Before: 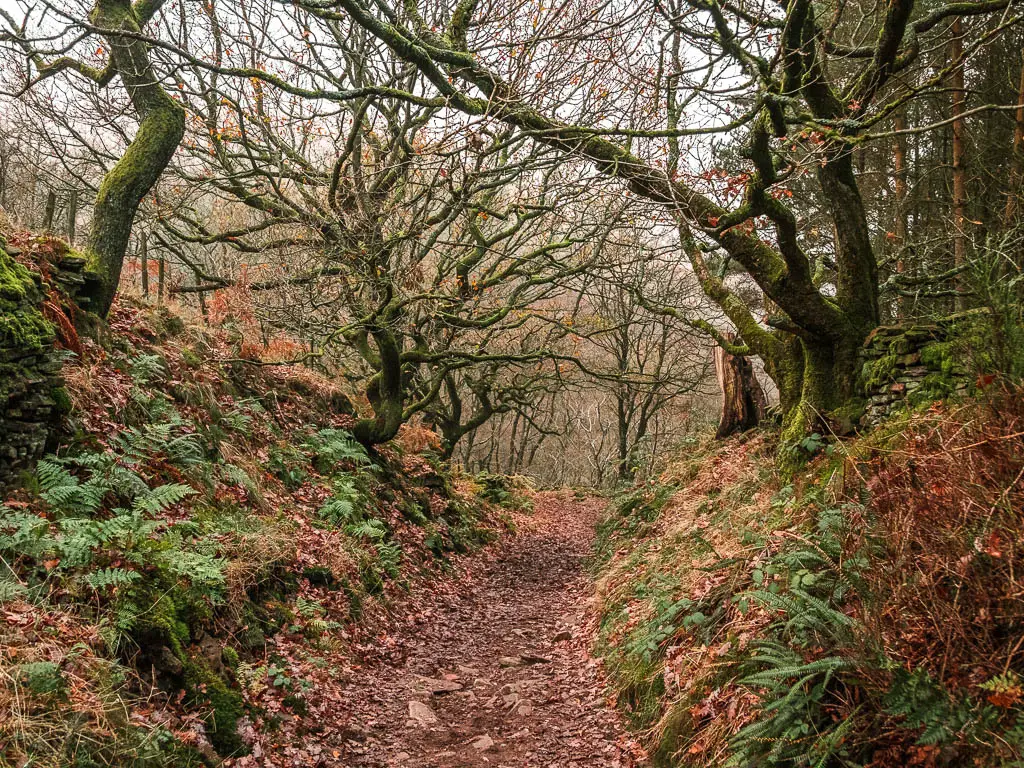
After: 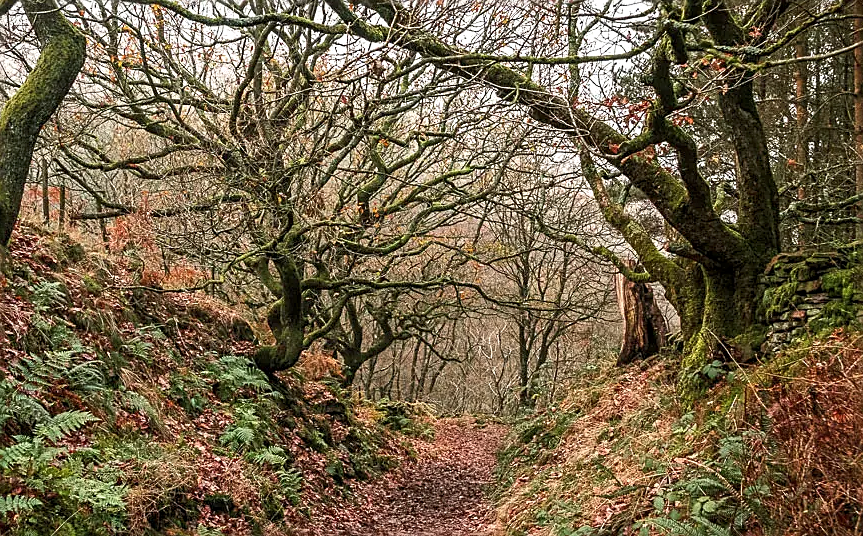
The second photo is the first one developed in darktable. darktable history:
sharpen: on, module defaults
local contrast: highlights 106%, shadows 101%, detail 120%, midtone range 0.2
crop and rotate: left 9.701%, top 9.579%, right 5.992%, bottom 20.5%
